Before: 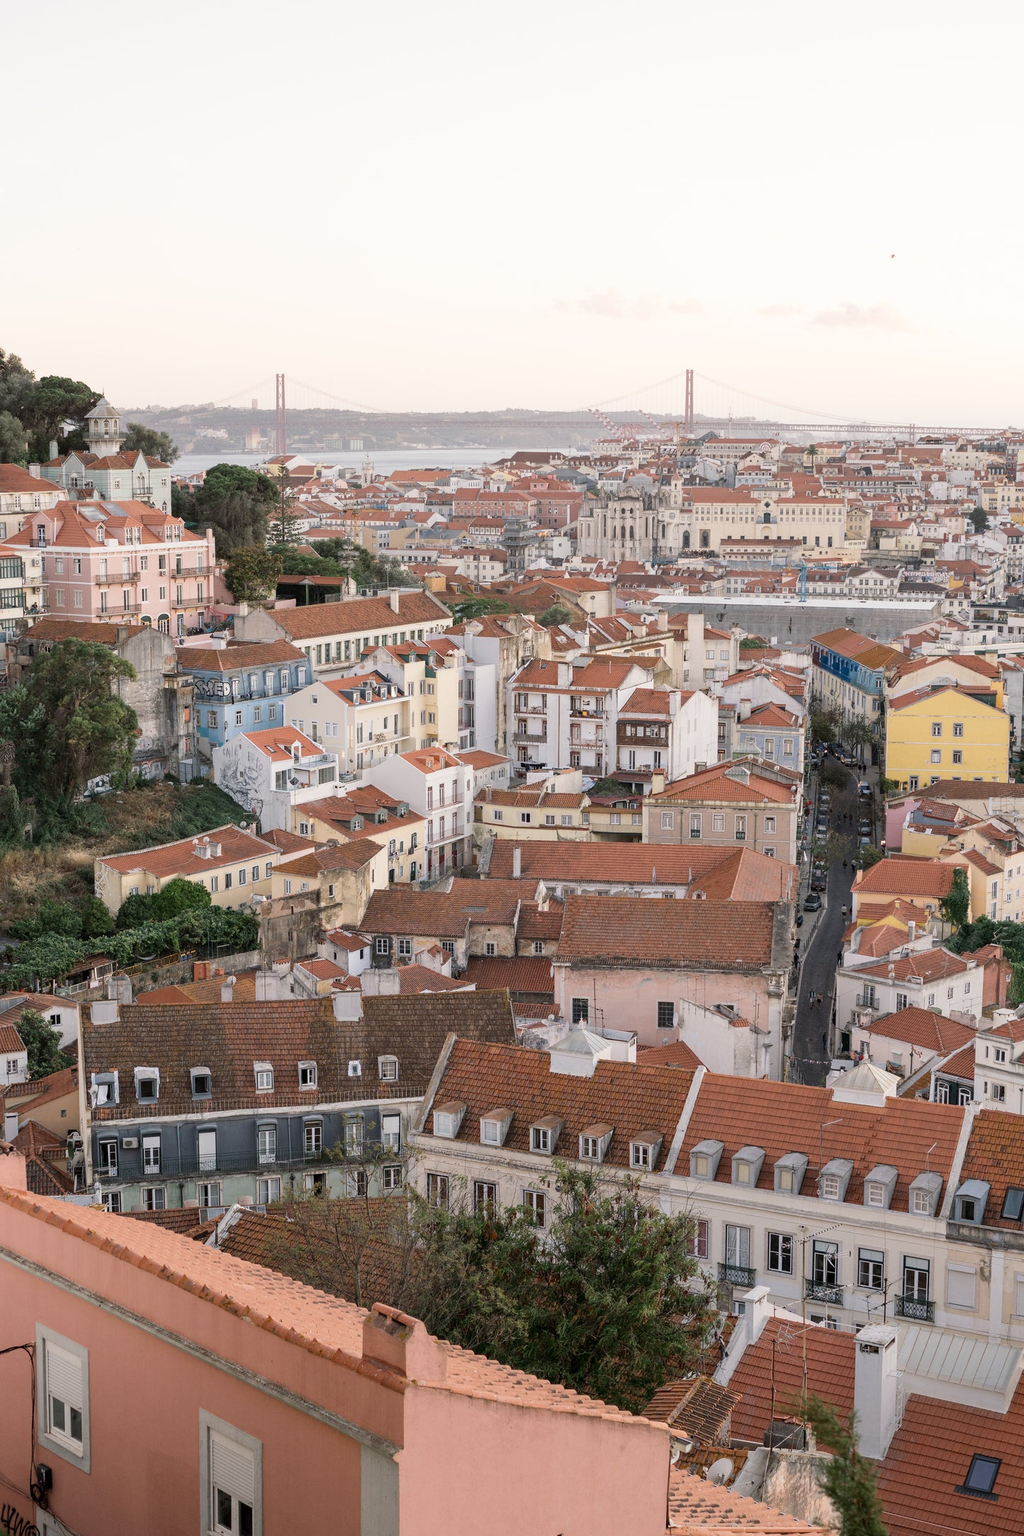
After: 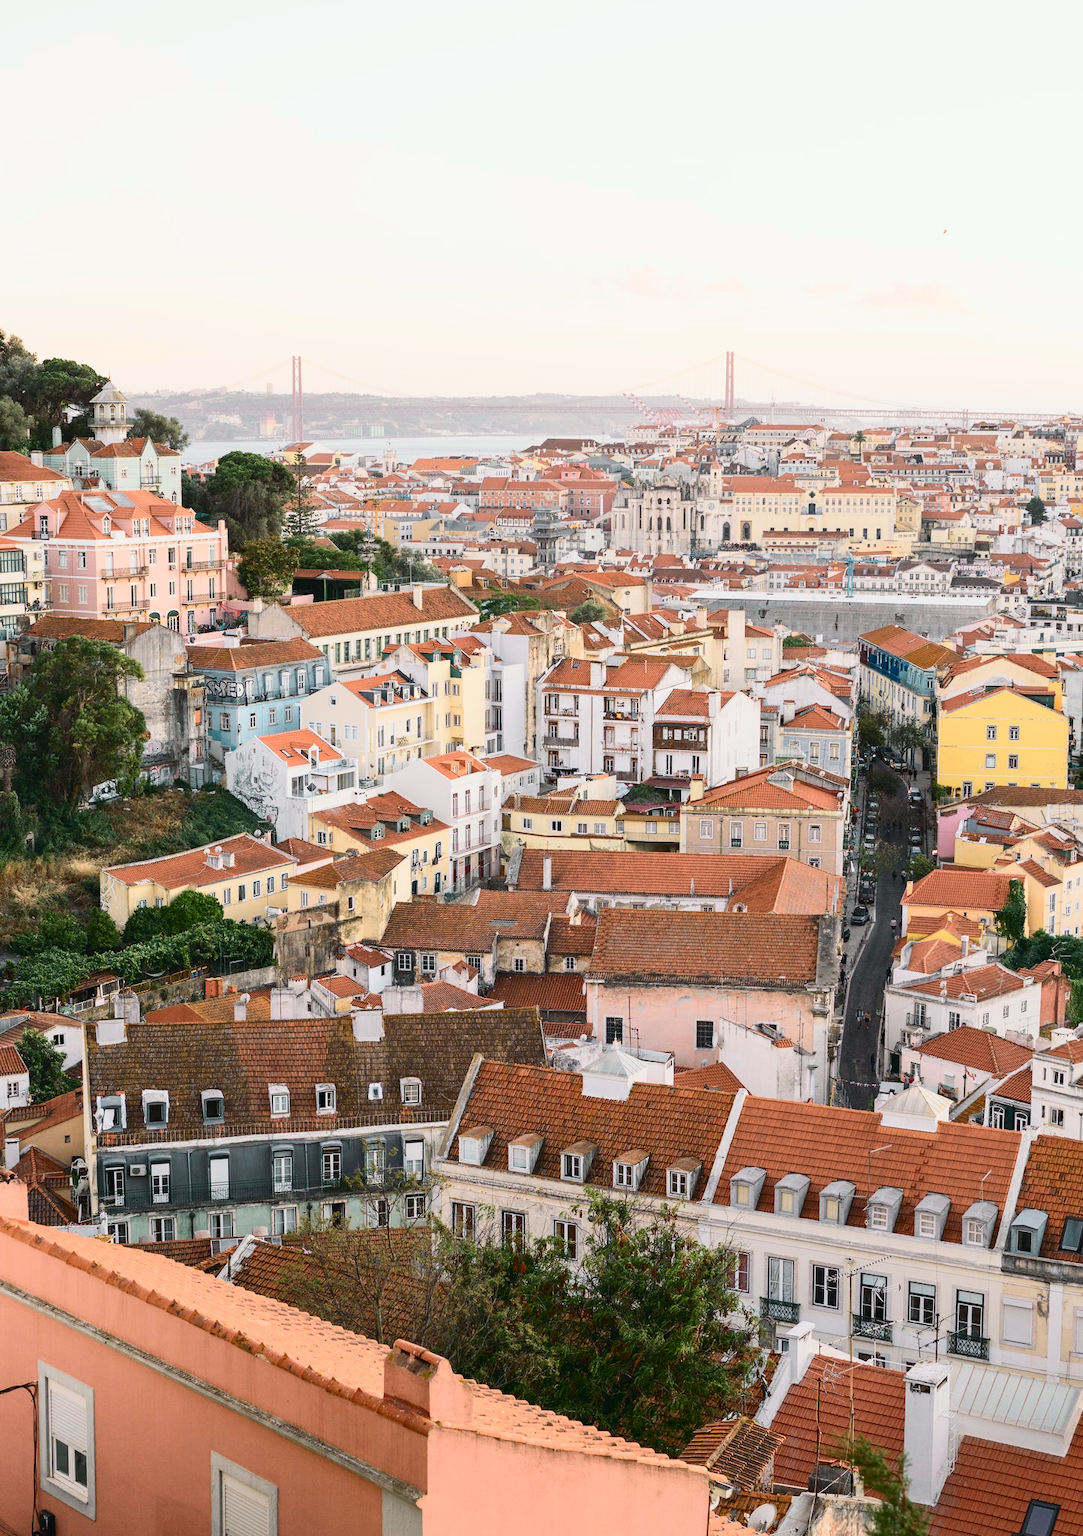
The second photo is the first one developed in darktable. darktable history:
crop and rotate: top 2.479%, bottom 3.018%
tone curve: curves: ch0 [(0, 0.028) (0.037, 0.05) (0.123, 0.108) (0.19, 0.164) (0.269, 0.247) (0.475, 0.533) (0.595, 0.695) (0.718, 0.823) (0.855, 0.913) (1, 0.982)]; ch1 [(0, 0) (0.243, 0.245) (0.427, 0.41) (0.493, 0.481) (0.505, 0.502) (0.536, 0.545) (0.56, 0.582) (0.611, 0.644) (0.769, 0.807) (1, 1)]; ch2 [(0, 0) (0.249, 0.216) (0.349, 0.321) (0.424, 0.442) (0.476, 0.483) (0.498, 0.499) (0.517, 0.519) (0.532, 0.55) (0.569, 0.608) (0.614, 0.661) (0.706, 0.75) (0.808, 0.809) (0.991, 0.968)], color space Lab, independent channels, preserve colors none
